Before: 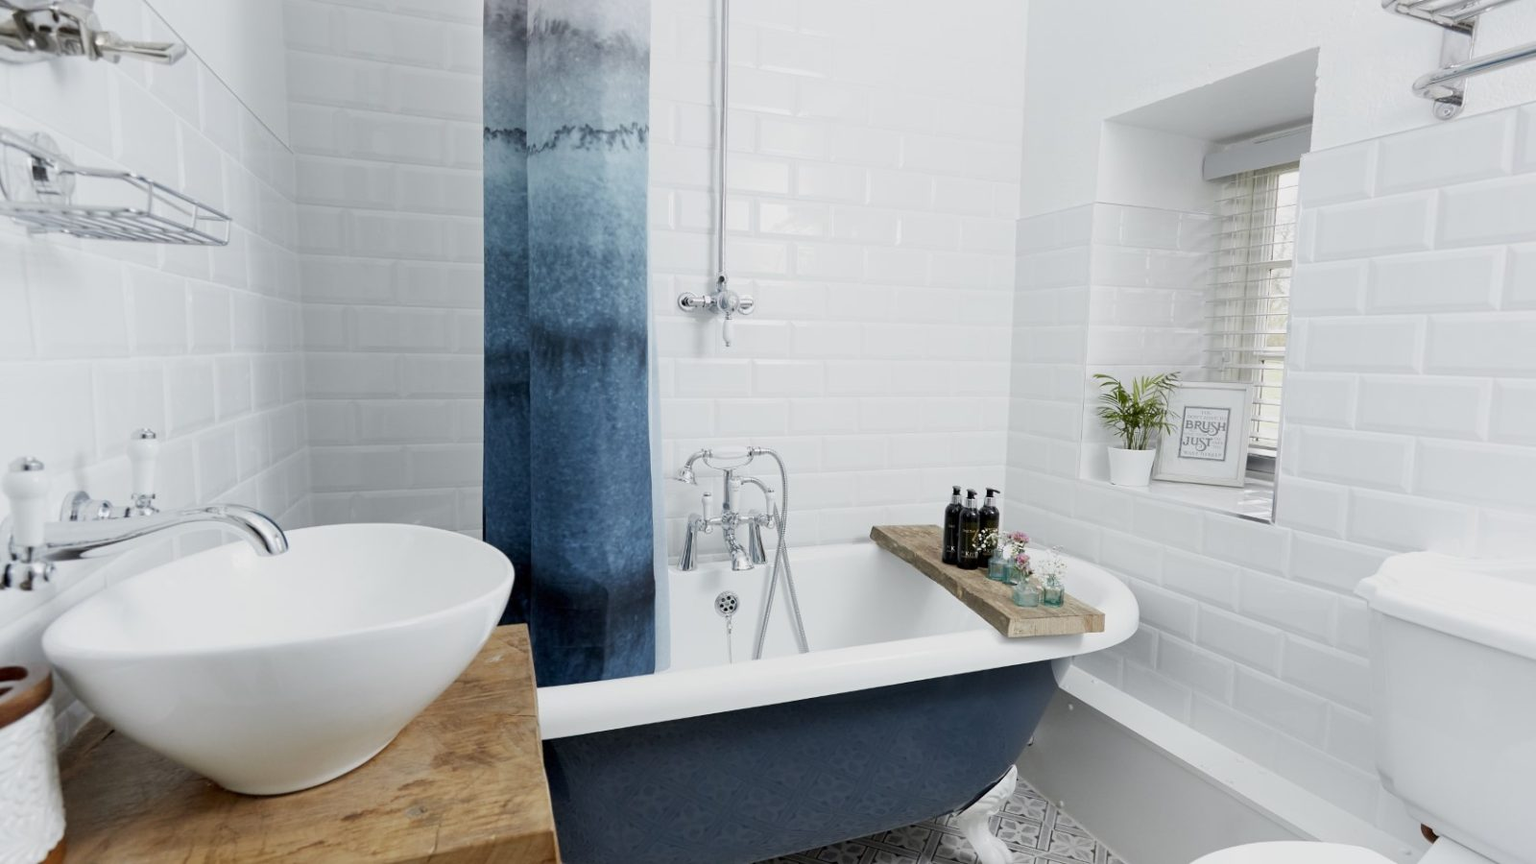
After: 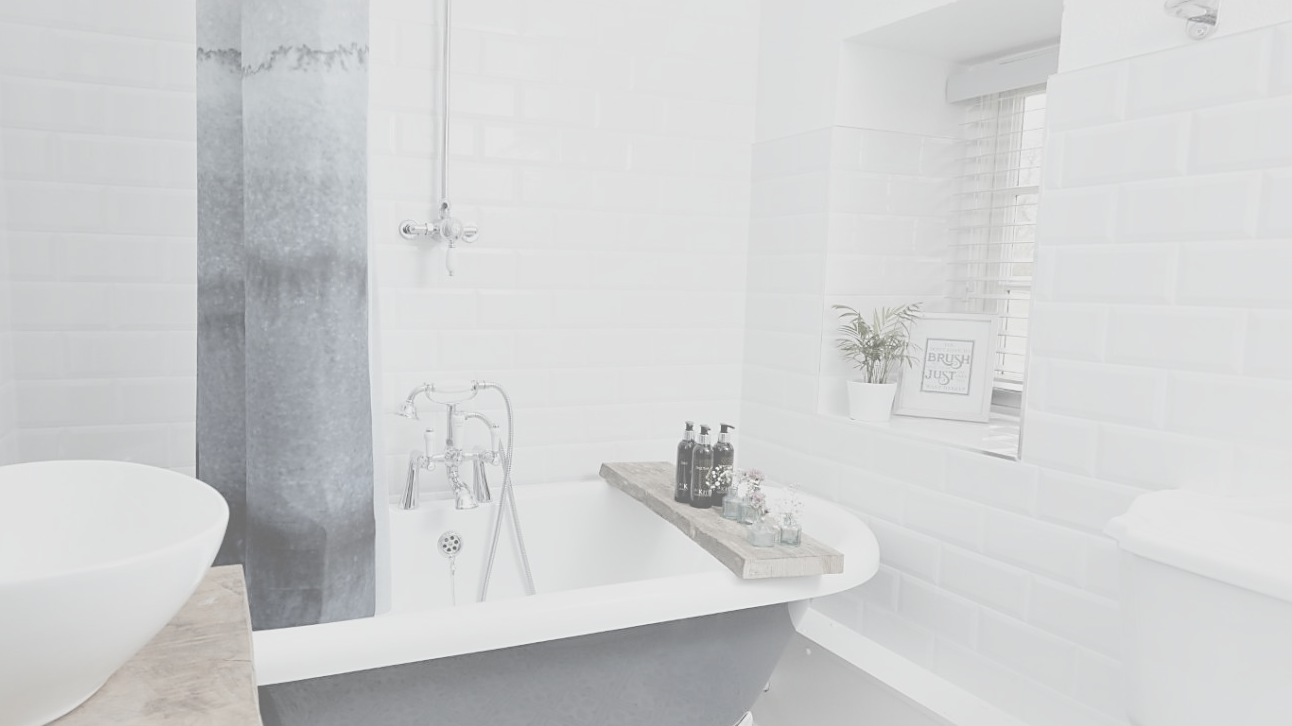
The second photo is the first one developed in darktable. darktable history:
local contrast: mode bilateral grid, contrast 21, coarseness 50, detail 119%, midtone range 0.2
contrast brightness saturation: contrast -0.325, brightness 0.747, saturation -0.798
crop: left 19.224%, top 9.481%, bottom 9.767%
sharpen: radius 1.883, amount 0.404, threshold 1.433
